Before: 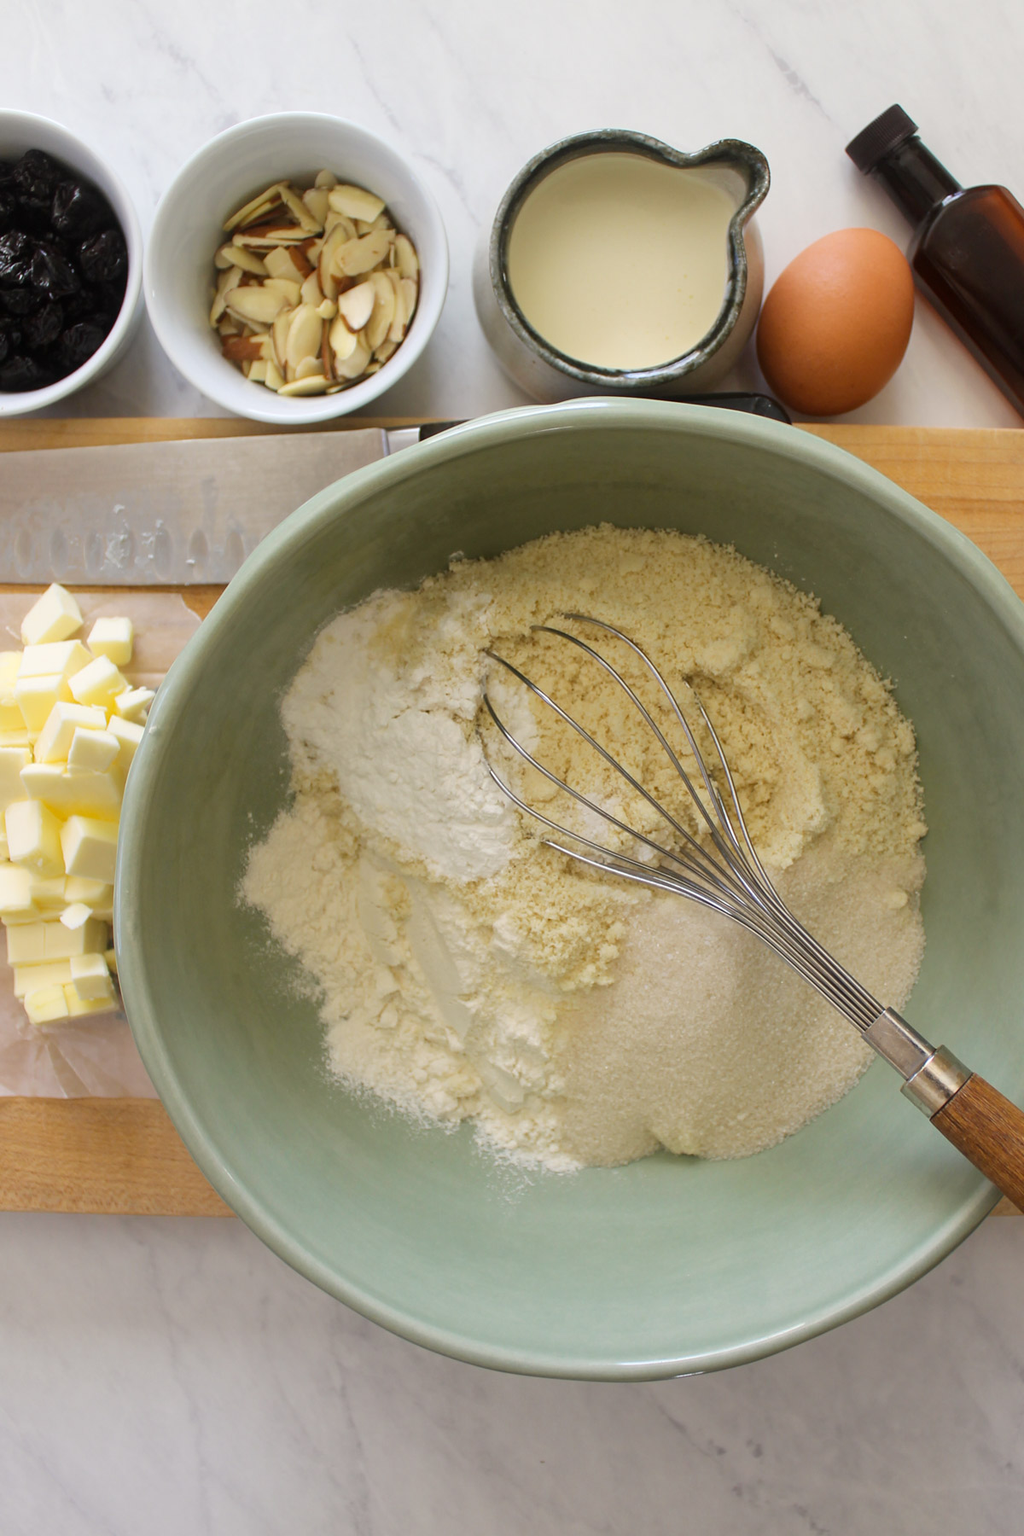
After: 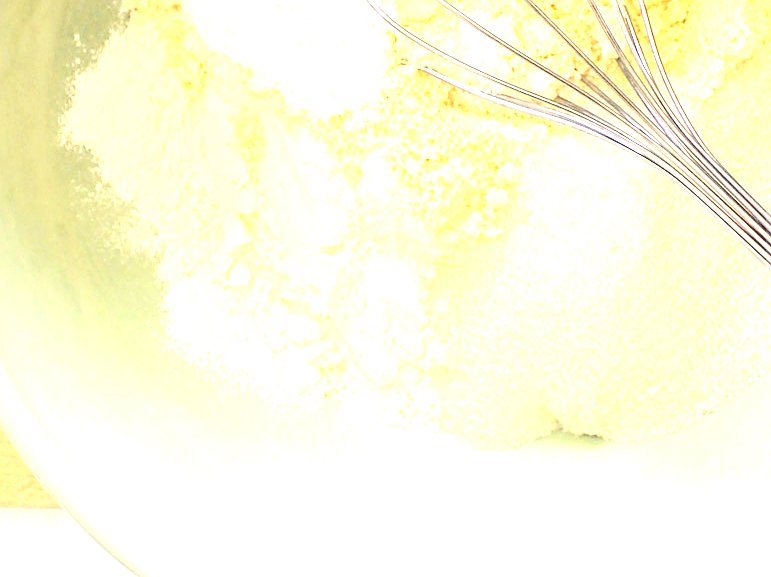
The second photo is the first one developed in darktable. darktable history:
sharpen: on, module defaults
tone equalizer: -8 EV -0.712 EV, -7 EV -0.718 EV, -6 EV -0.605 EV, -5 EV -0.385 EV, -3 EV 0.398 EV, -2 EV 0.6 EV, -1 EV 0.695 EV, +0 EV 0.749 EV, edges refinement/feathering 500, mask exposure compensation -1.24 EV, preserve details no
local contrast: on, module defaults
tone curve: curves: ch0 [(0, 0) (0.003, 0.03) (0.011, 0.03) (0.025, 0.033) (0.044, 0.035) (0.069, 0.04) (0.1, 0.046) (0.136, 0.052) (0.177, 0.08) (0.224, 0.121) (0.277, 0.225) (0.335, 0.343) (0.399, 0.456) (0.468, 0.555) (0.543, 0.647) (0.623, 0.732) (0.709, 0.808) (0.801, 0.886) (0.898, 0.947) (1, 1)], color space Lab, independent channels, preserve colors none
contrast brightness saturation: contrast -0.101, saturation -0.104
color correction: highlights b* 0.02, saturation 1.09
crop: left 18.063%, top 51.033%, right 17.68%, bottom 16.877%
exposure: black level correction 0.001, exposure 1.998 EV, compensate highlight preservation false
